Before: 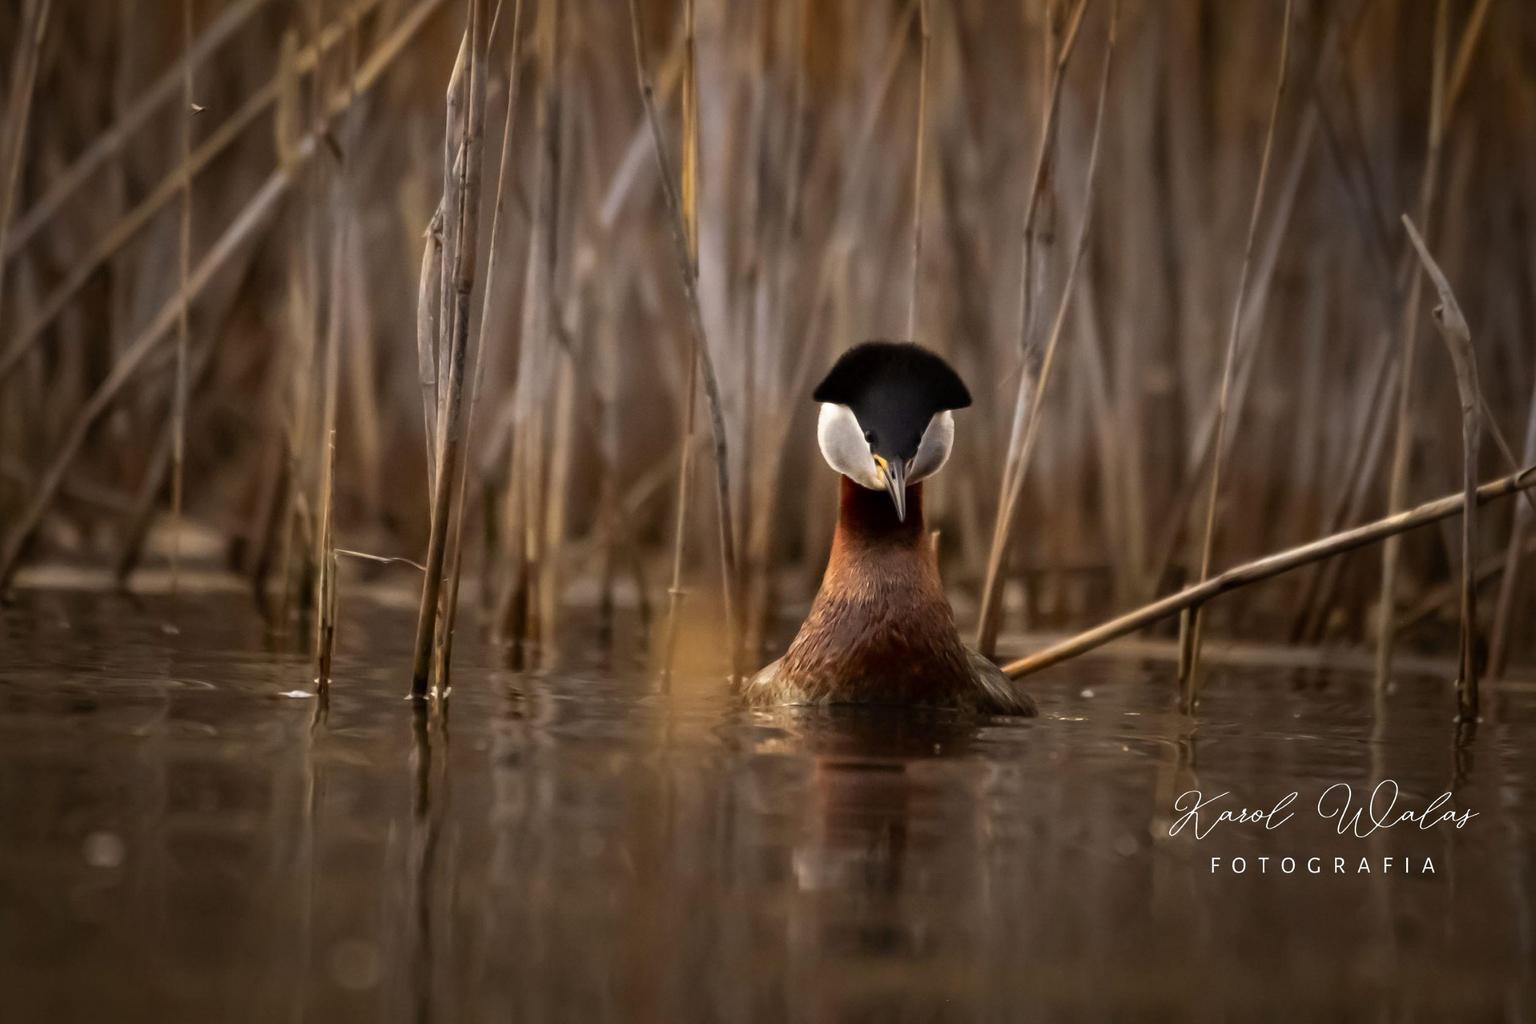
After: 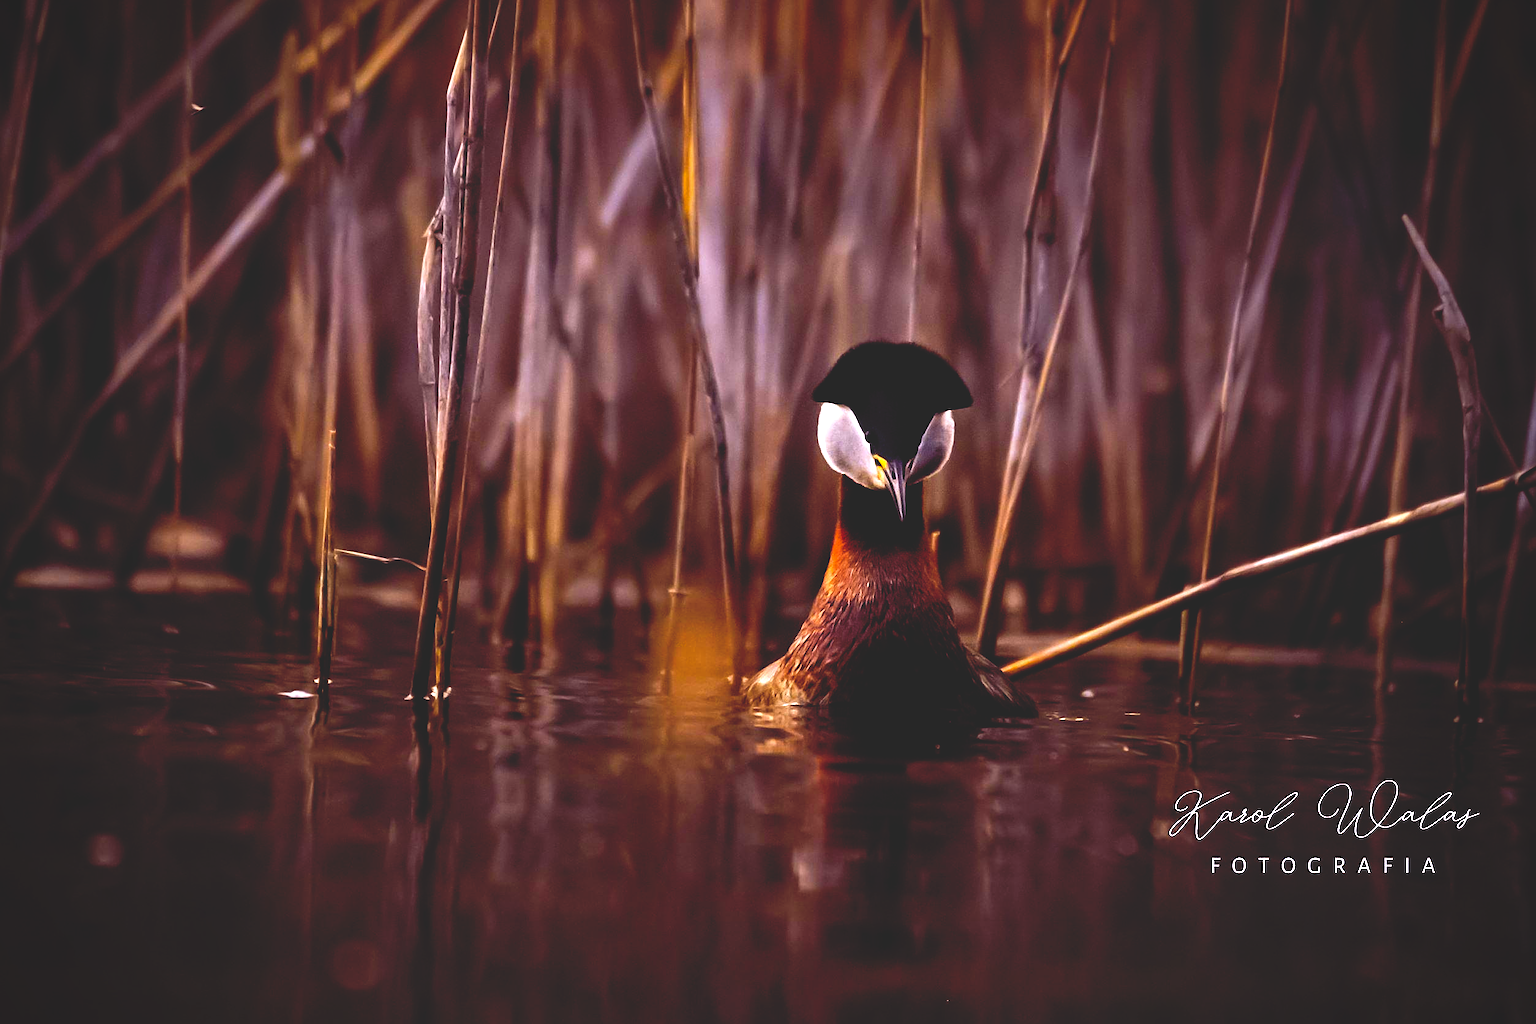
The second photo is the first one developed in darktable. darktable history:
exposure: black level correction 0.012, exposure 0.7 EV, compensate exposure bias true, compensate highlight preservation false
color balance rgb: shadows lift › chroma 6.43%, shadows lift › hue 305.74°, highlights gain › chroma 2.43%, highlights gain › hue 35.74°, global offset › chroma 0.28%, global offset › hue 320.29°, linear chroma grading › global chroma 5.5%, perceptual saturation grading › global saturation 30%, contrast 5.15%
vignetting: fall-off radius 93.87%
base curve: curves: ch0 [(0, 0.02) (0.083, 0.036) (1, 1)], preserve colors none
sharpen: on, module defaults
white balance: red 0.926, green 1.003, blue 1.133
